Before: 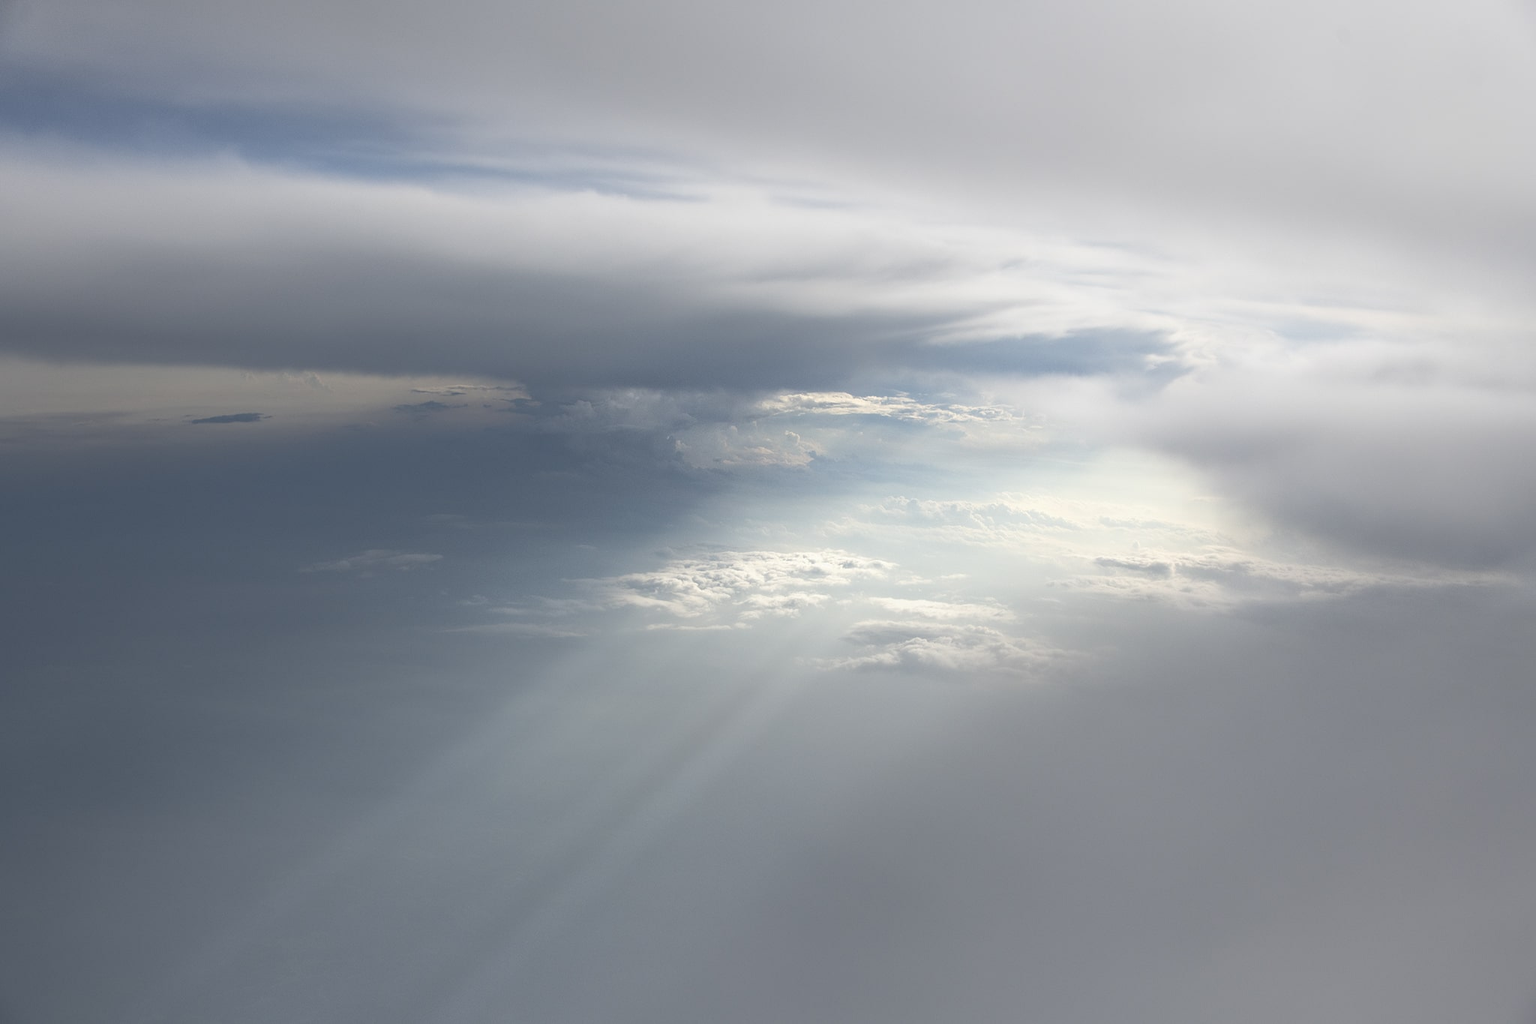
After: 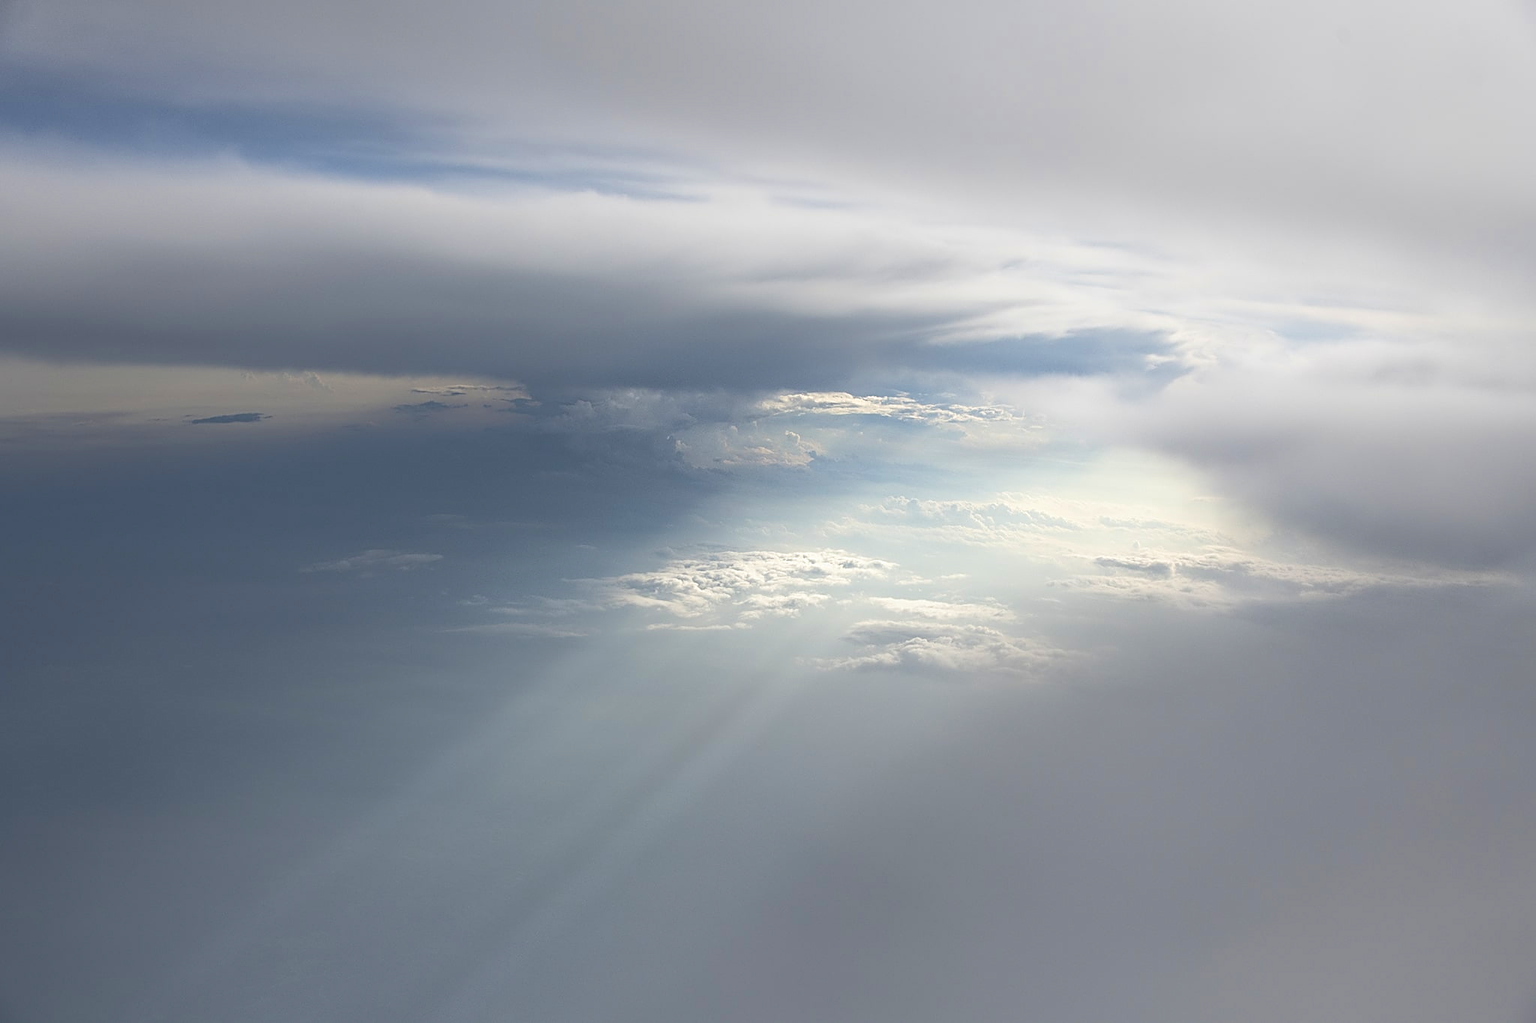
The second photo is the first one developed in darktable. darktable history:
sharpen: radius 2.543, amount 0.636
velvia: on, module defaults
white balance: emerald 1
